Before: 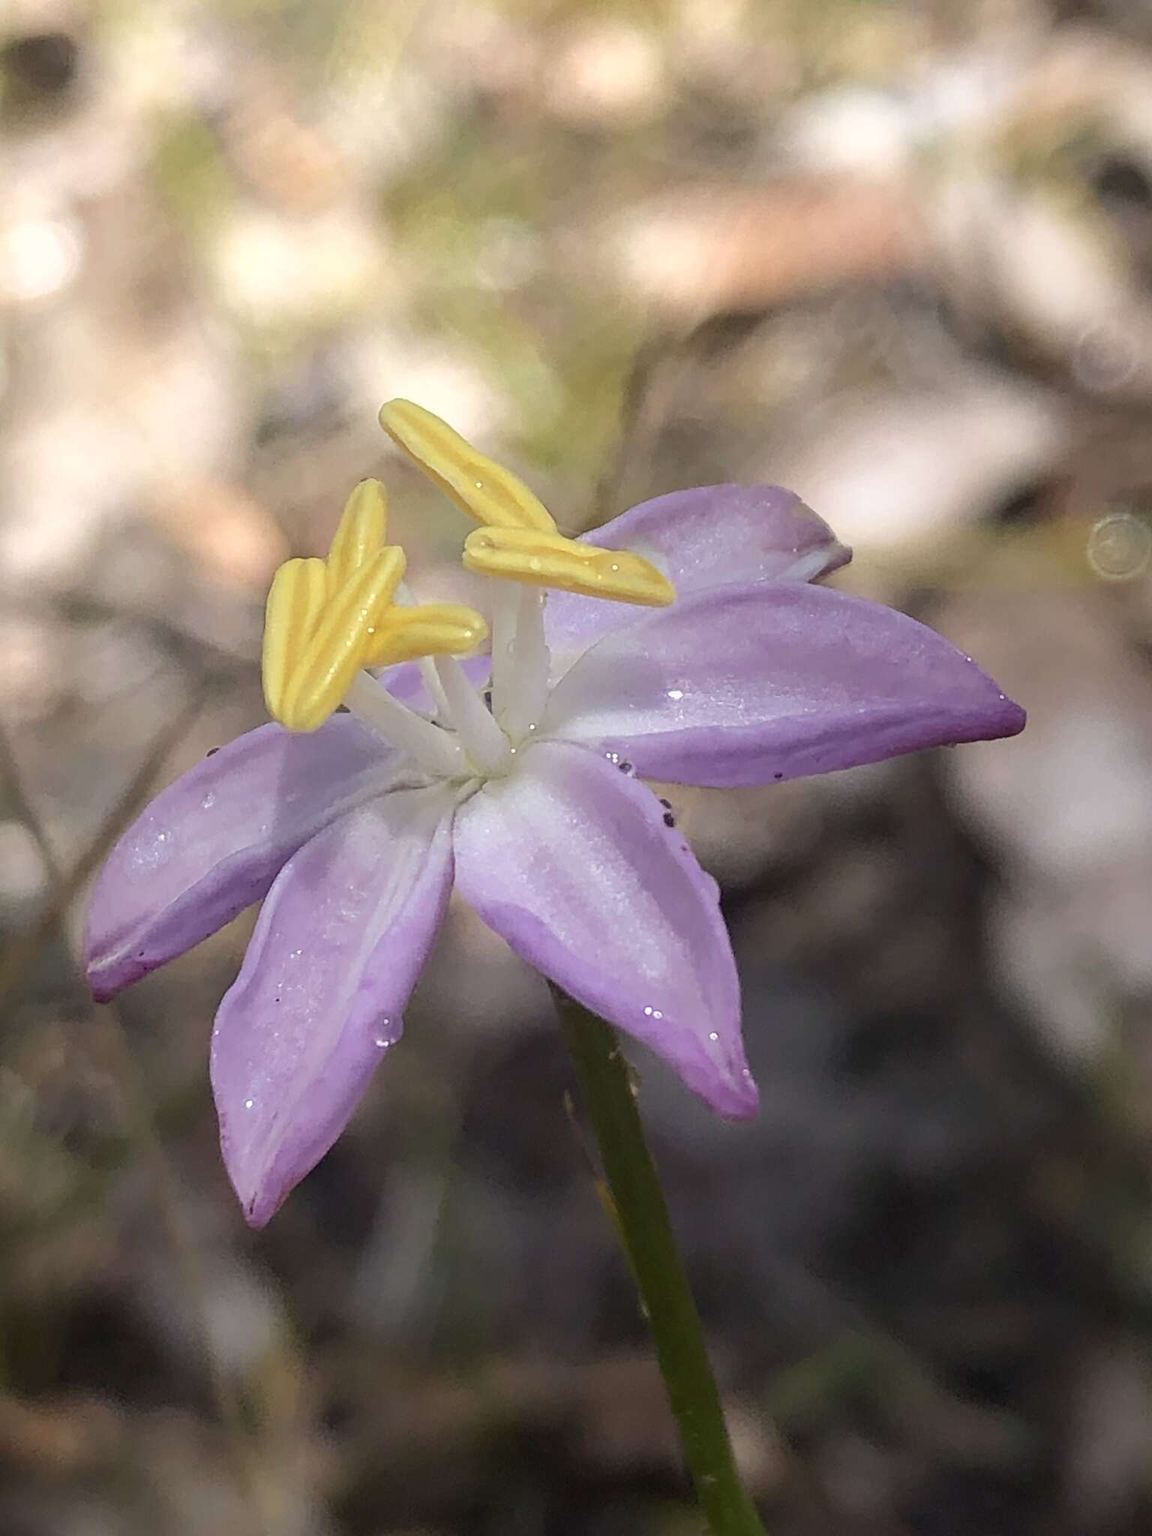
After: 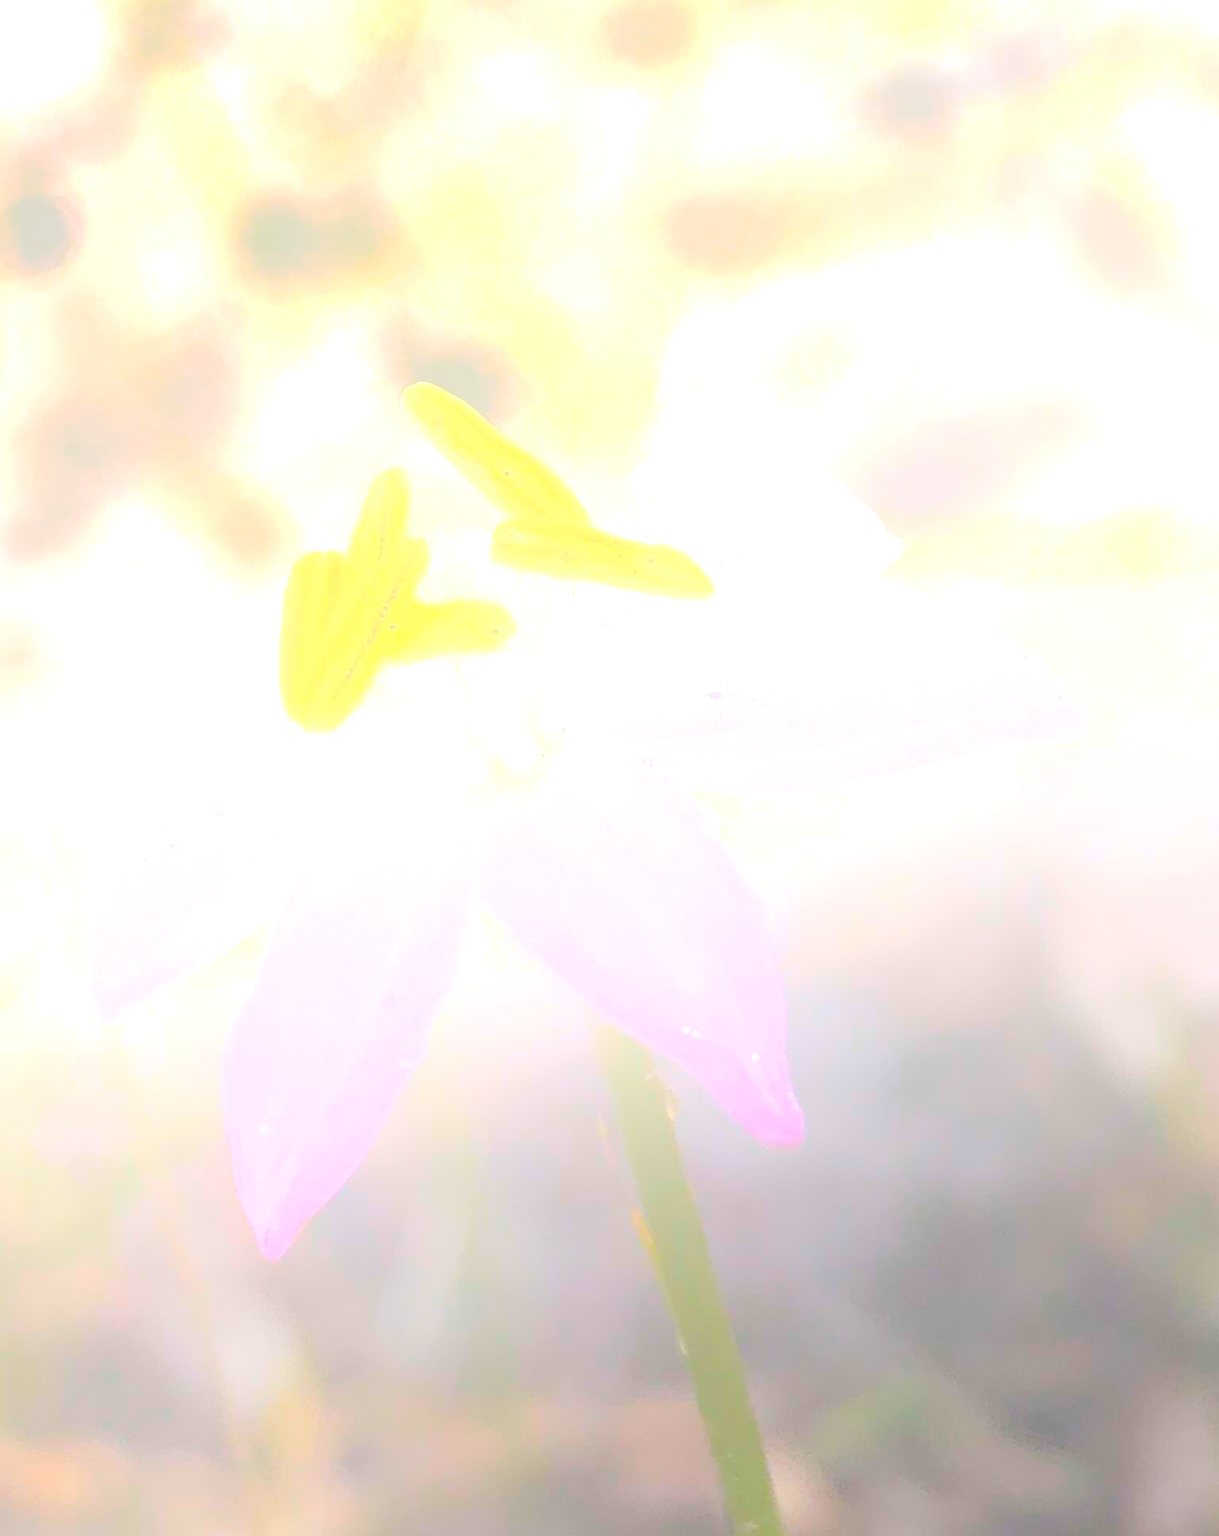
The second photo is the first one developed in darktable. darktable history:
exposure: black level correction 0, exposure 0.68 EV, compensate exposure bias true, compensate highlight preservation false
bloom: size 85%, threshold 5%, strength 85%
crop and rotate: top 2.479%, bottom 3.018%
